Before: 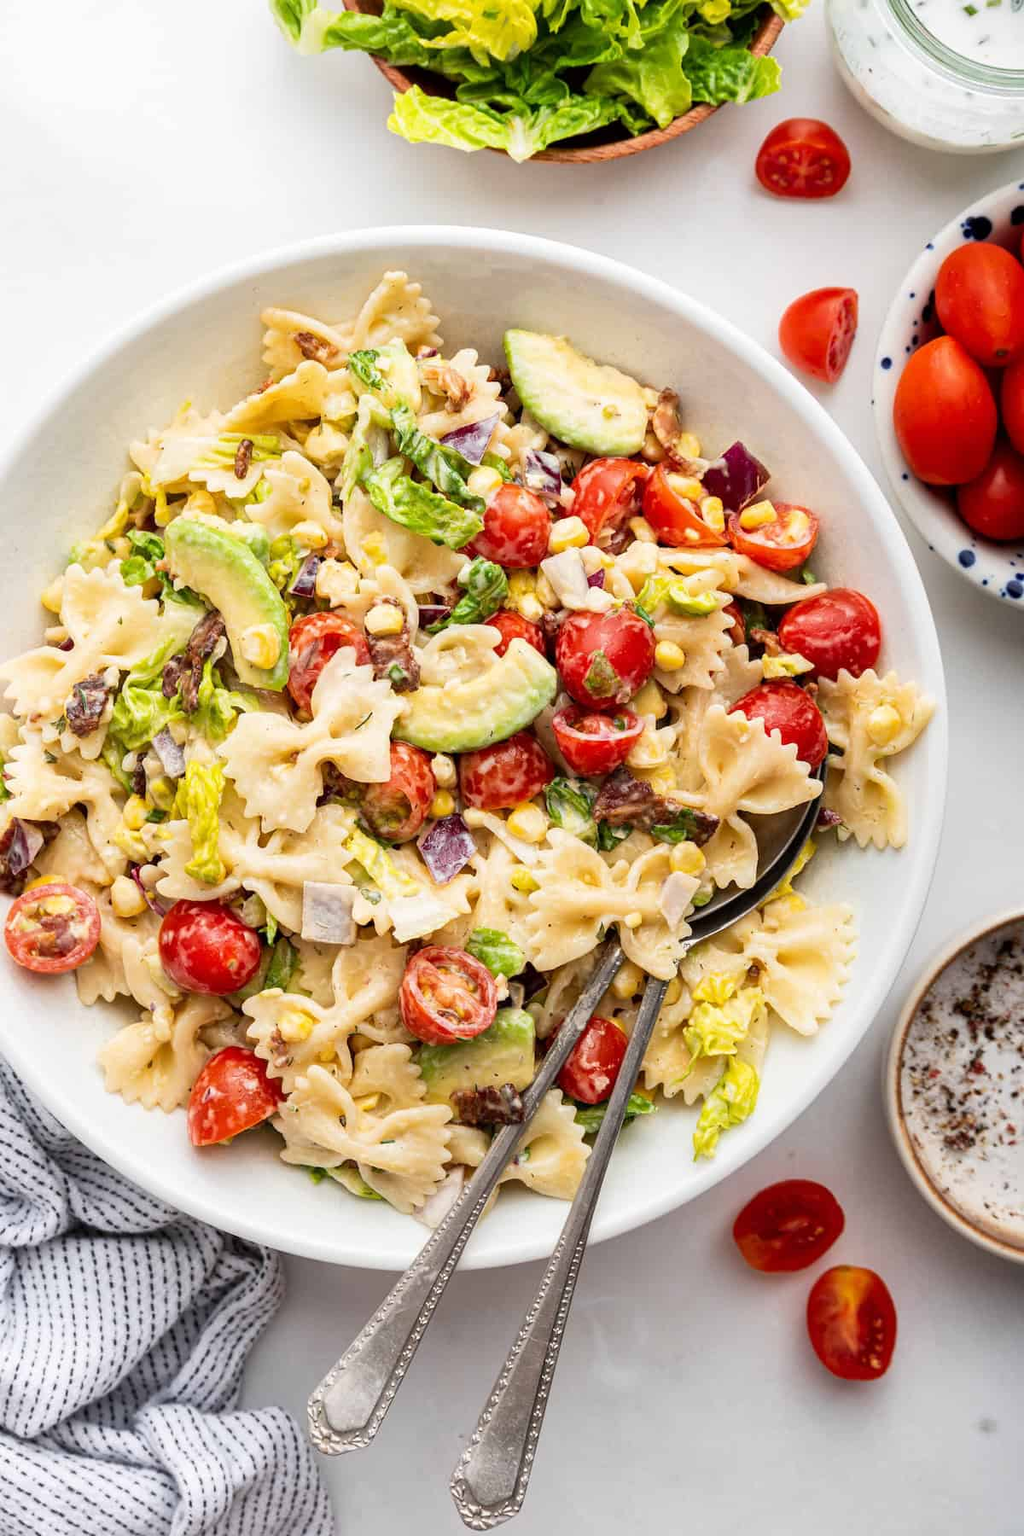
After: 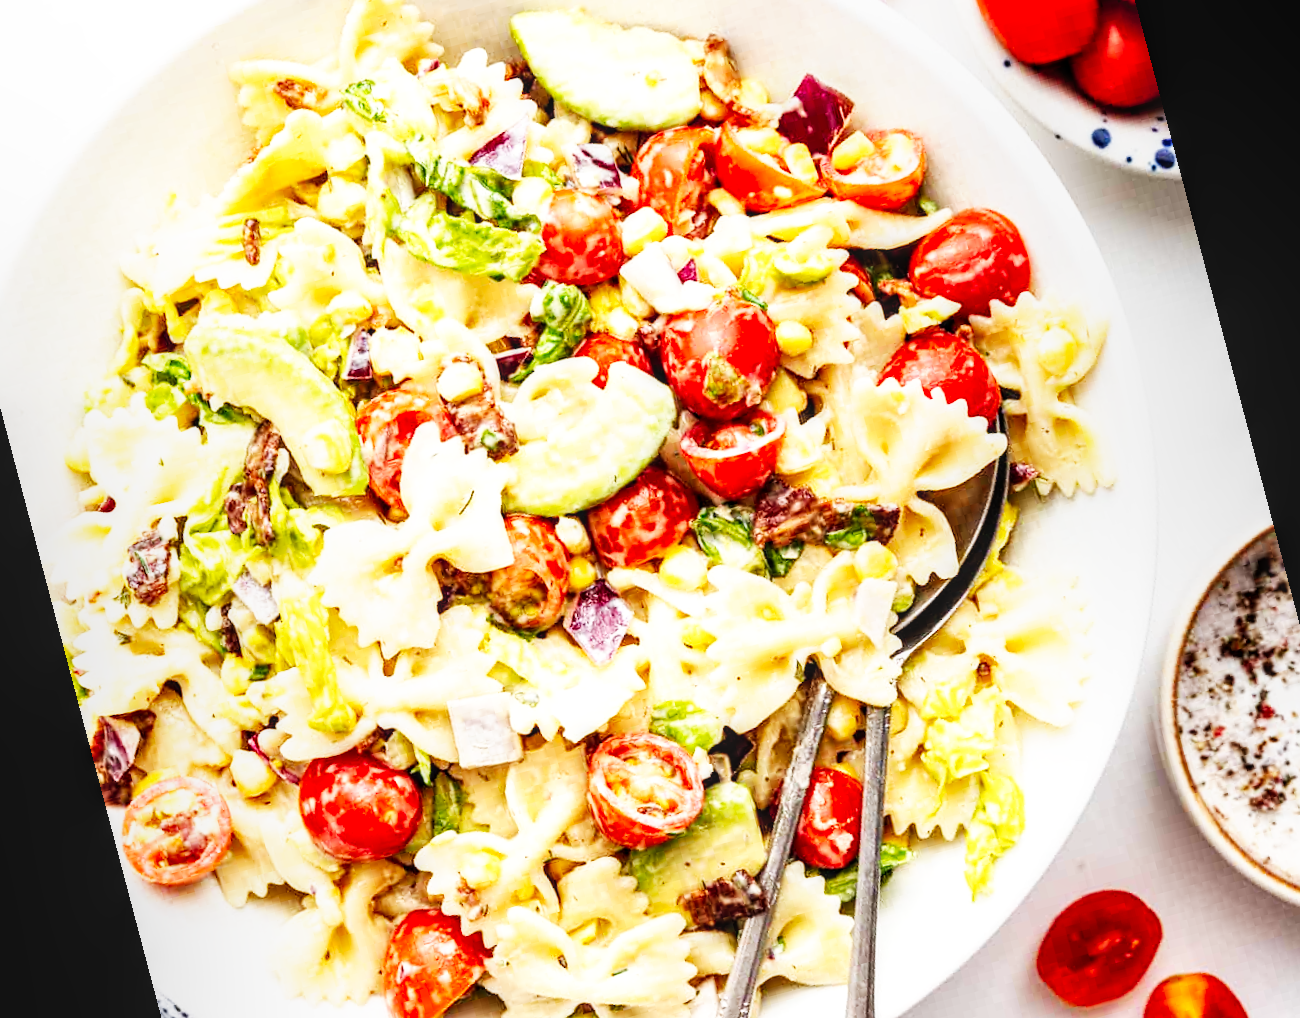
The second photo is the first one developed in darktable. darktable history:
base curve: curves: ch0 [(0, 0) (0.007, 0.004) (0.027, 0.03) (0.046, 0.07) (0.207, 0.54) (0.442, 0.872) (0.673, 0.972) (1, 1)], preserve colors none
rotate and perspective: rotation -14.8°, crop left 0.1, crop right 0.903, crop top 0.25, crop bottom 0.748
local contrast: on, module defaults
